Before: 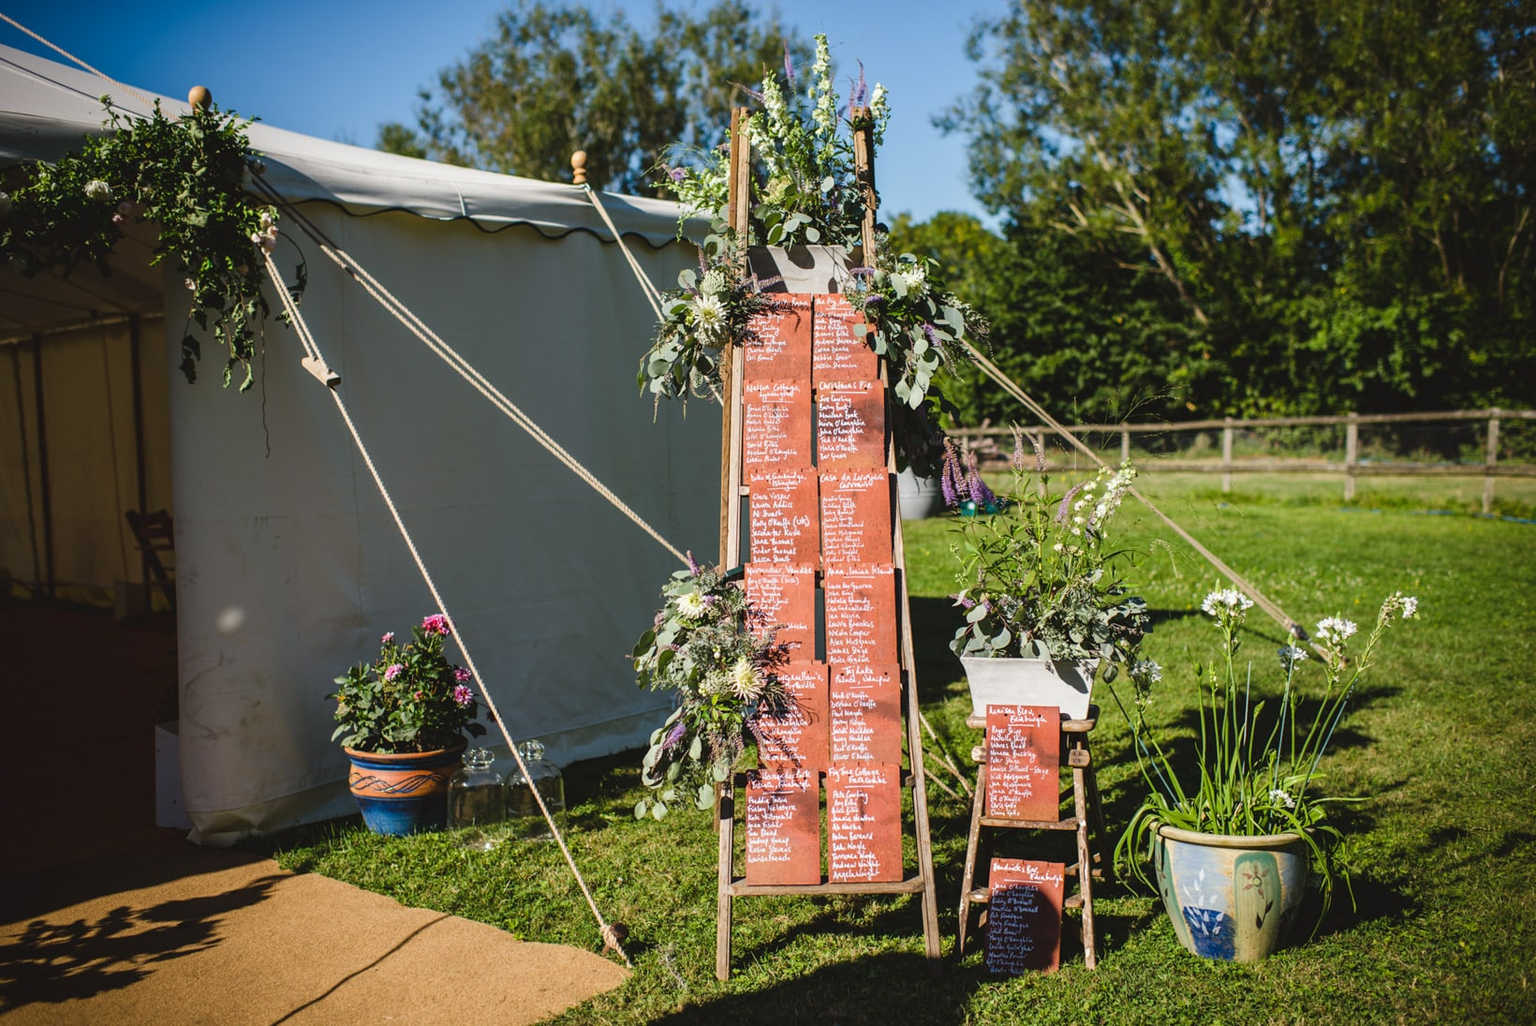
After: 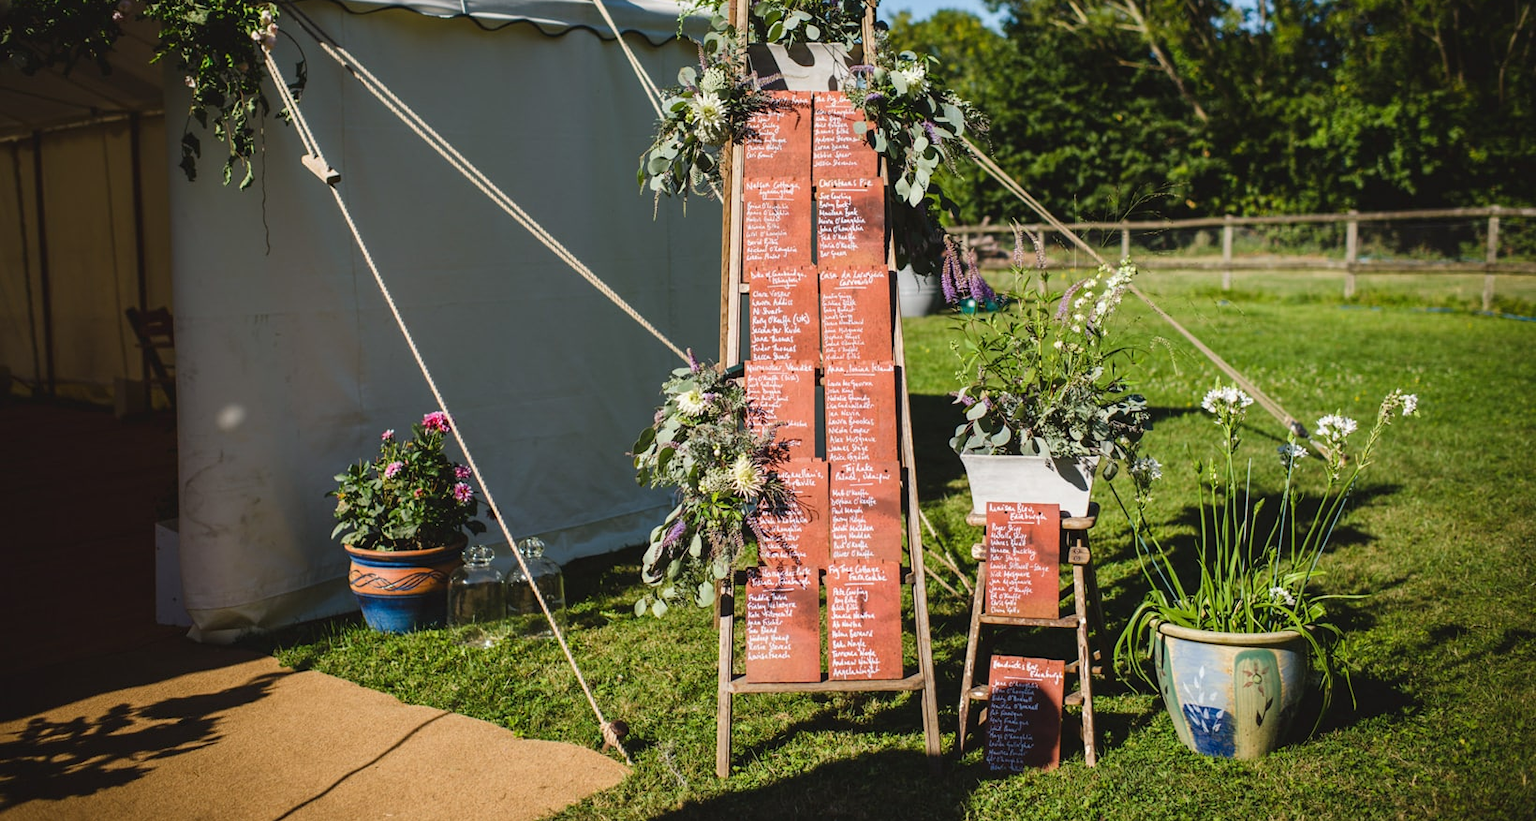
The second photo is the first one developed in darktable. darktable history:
crop and rotate: top 19.836%
